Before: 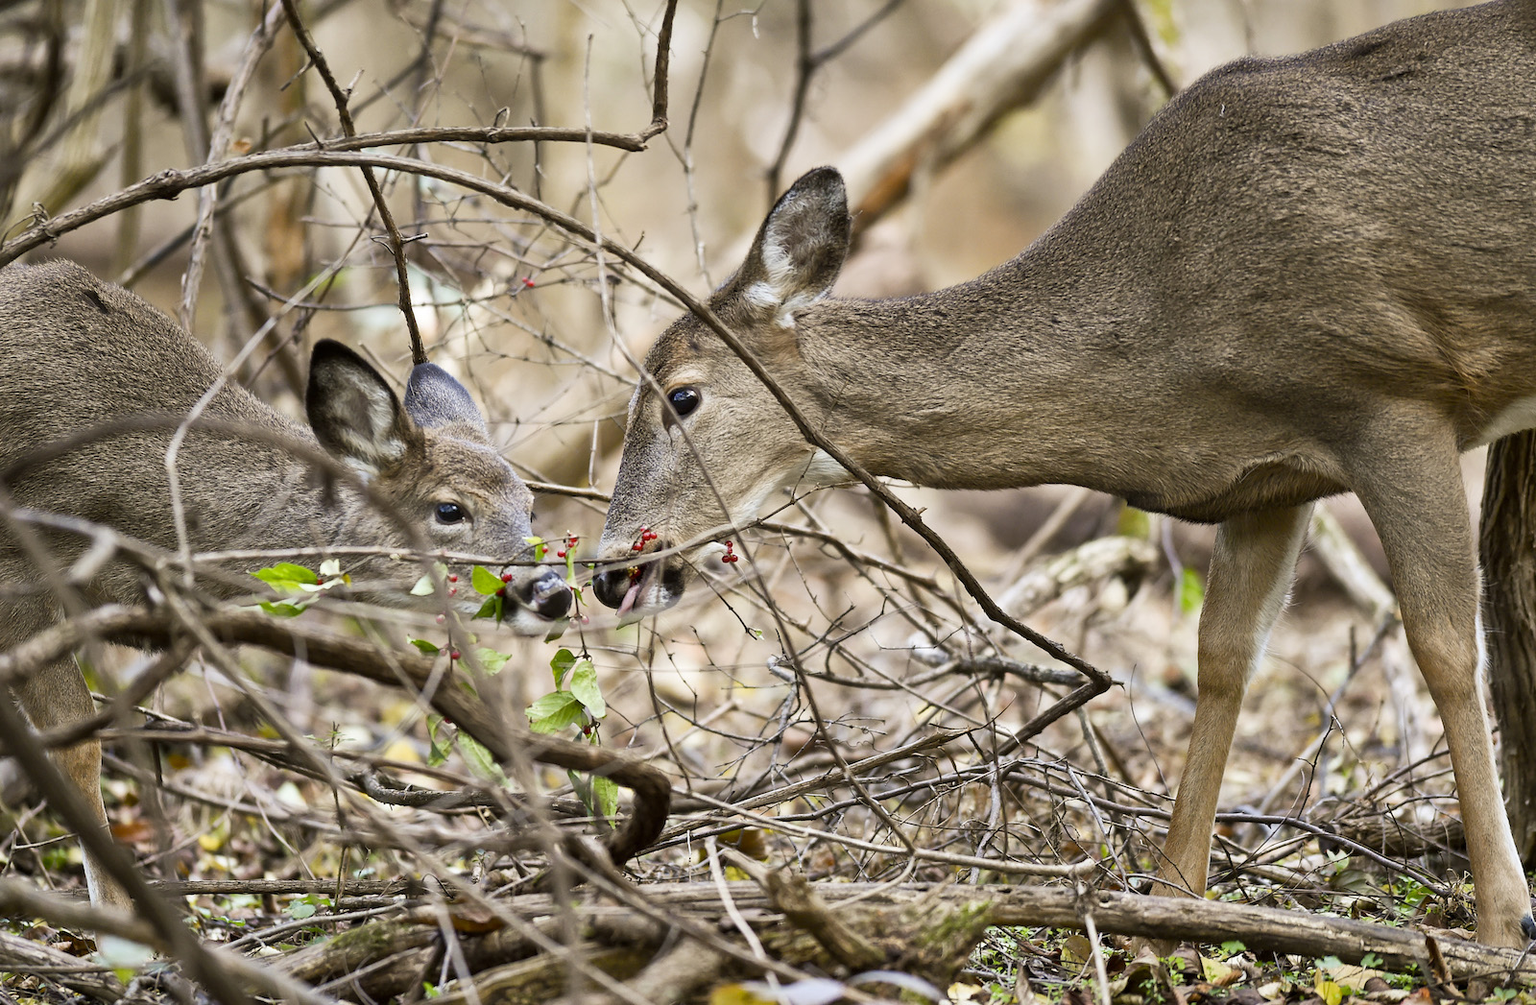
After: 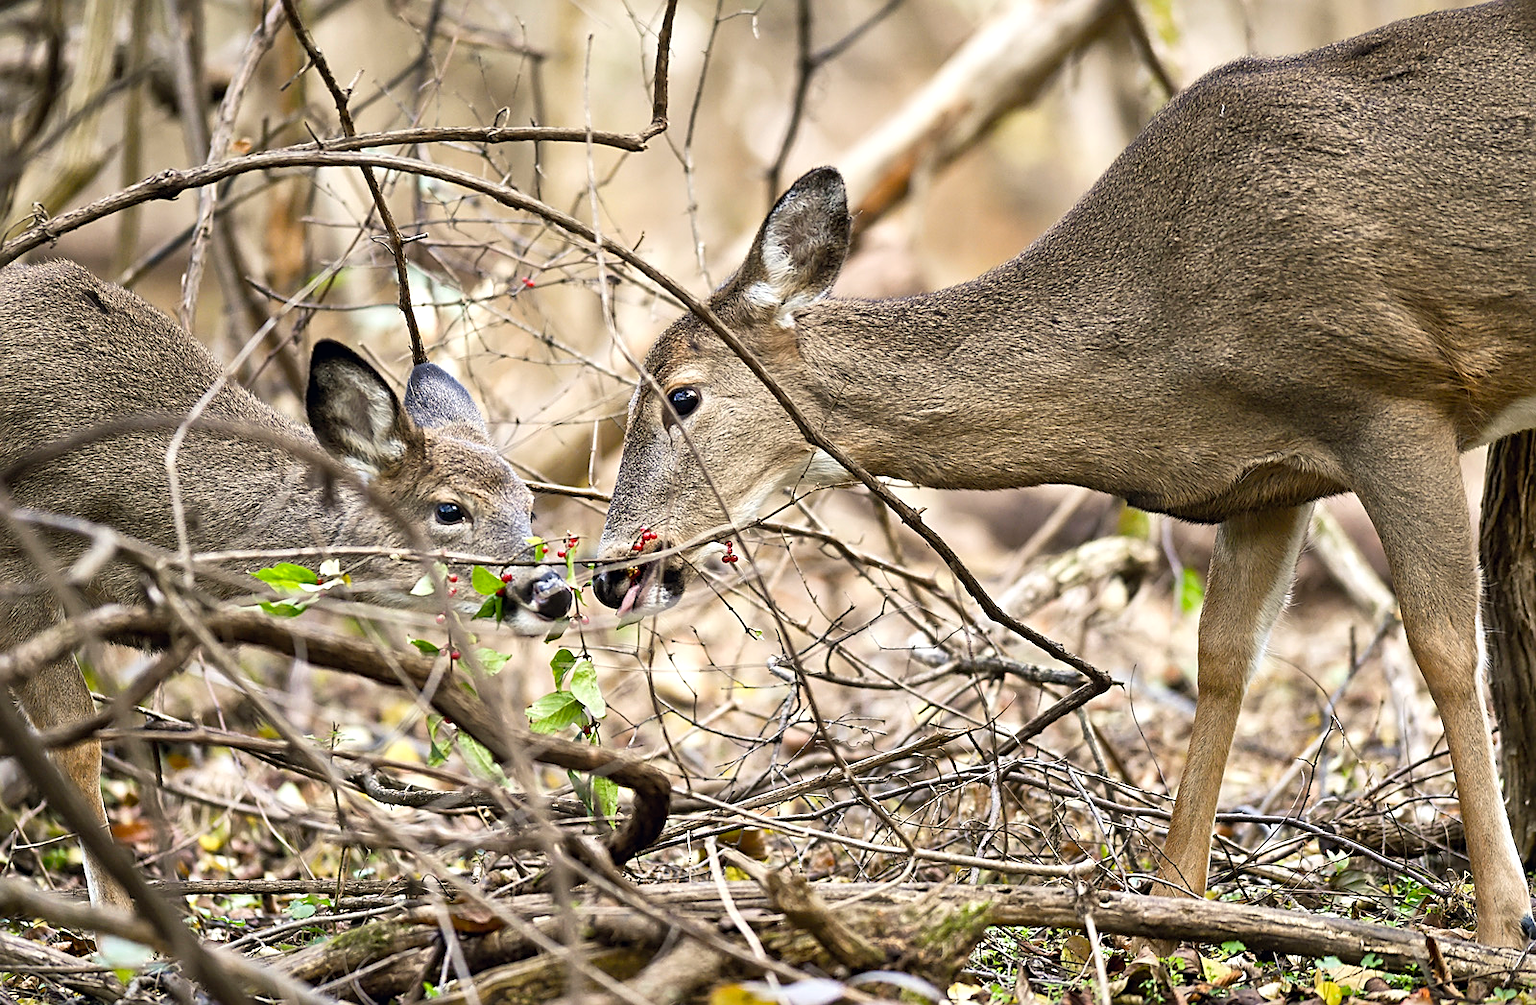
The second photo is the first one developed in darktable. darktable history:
color correction: highlights a* 0.185, highlights b* 2.7, shadows a* -1.27, shadows b* -4.02
sharpen: on, module defaults
exposure: compensate exposure bias true, compensate highlight preservation false
